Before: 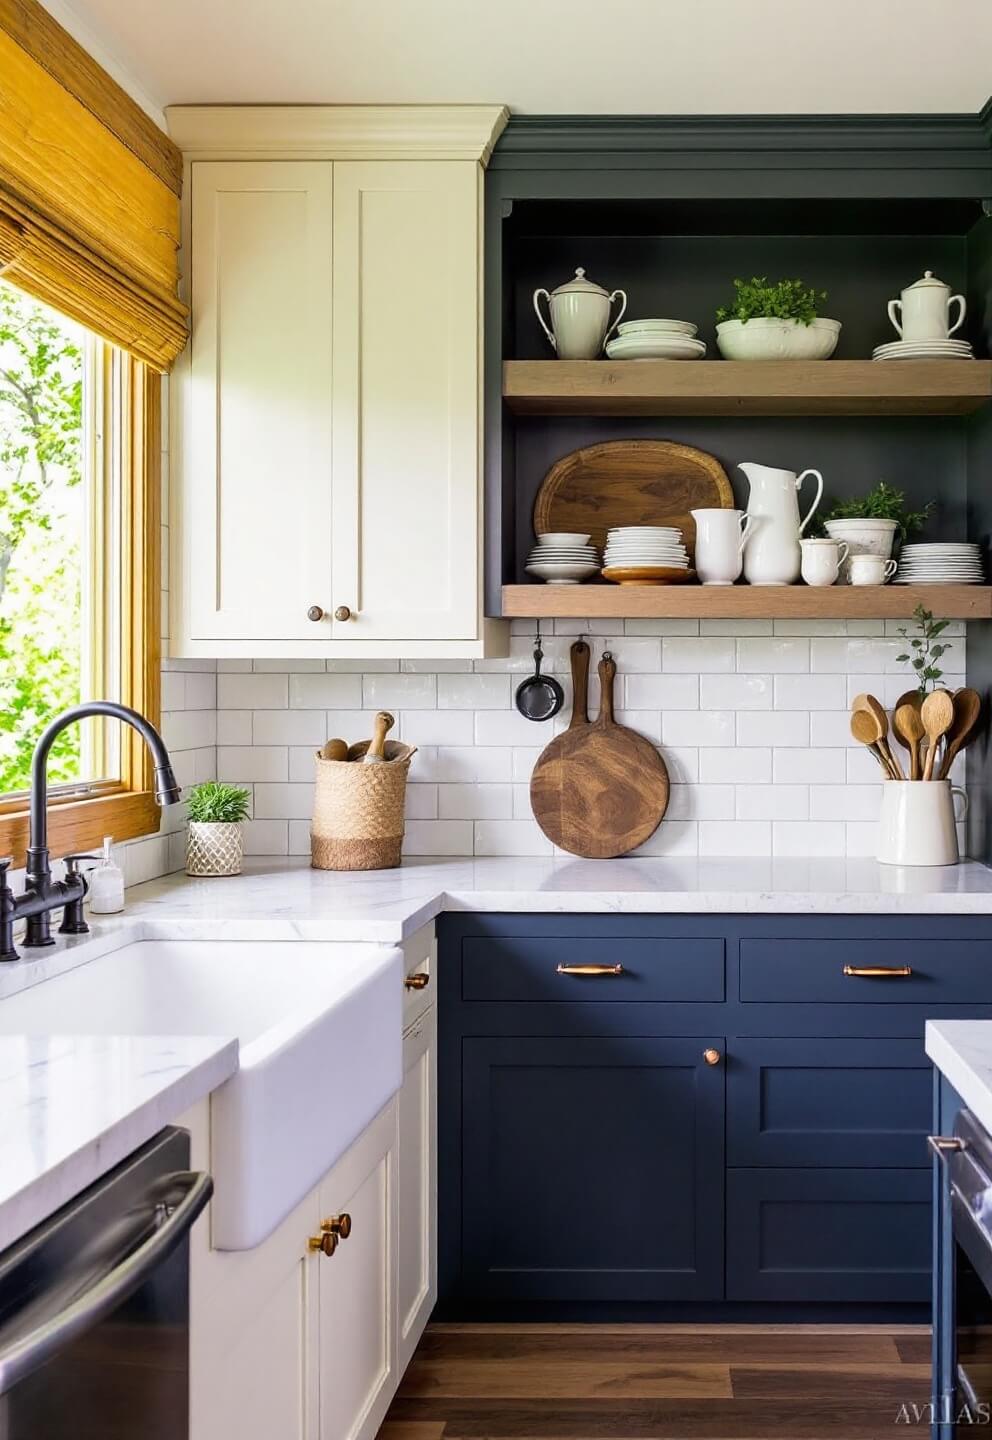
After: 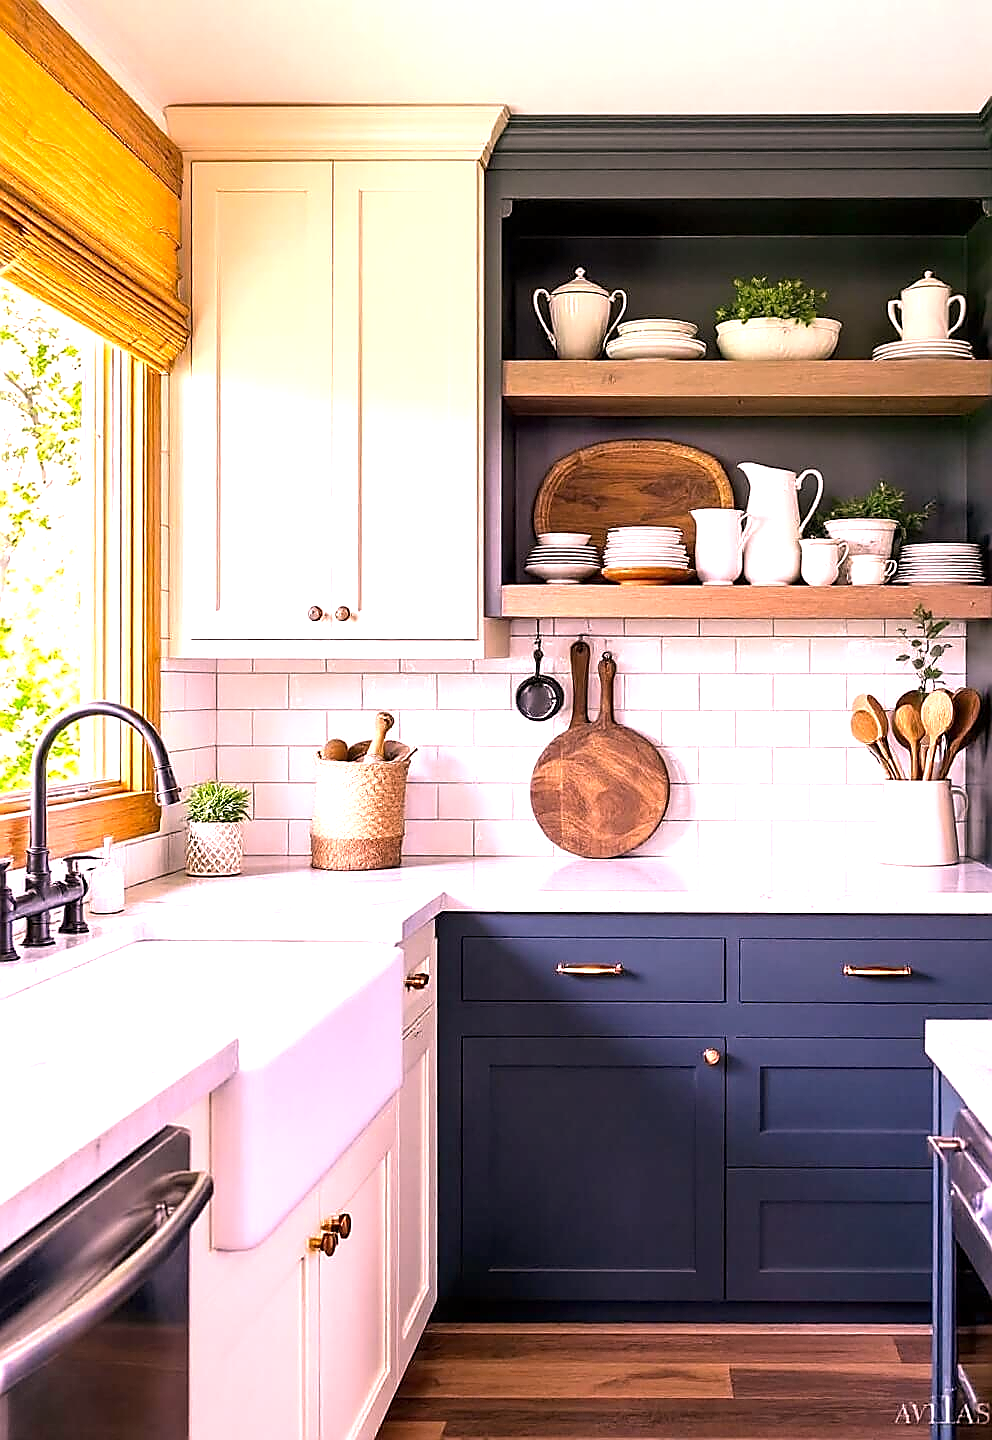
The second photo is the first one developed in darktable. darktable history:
white balance: red 1.188, blue 1.11
sharpen: radius 1.4, amount 1.25, threshold 0.7
color calibration: x 0.329, y 0.345, temperature 5633 K
exposure: black level correction 0, exposure 0.7 EV, compensate exposure bias true, compensate highlight preservation false
local contrast: highlights 100%, shadows 100%, detail 120%, midtone range 0.2
